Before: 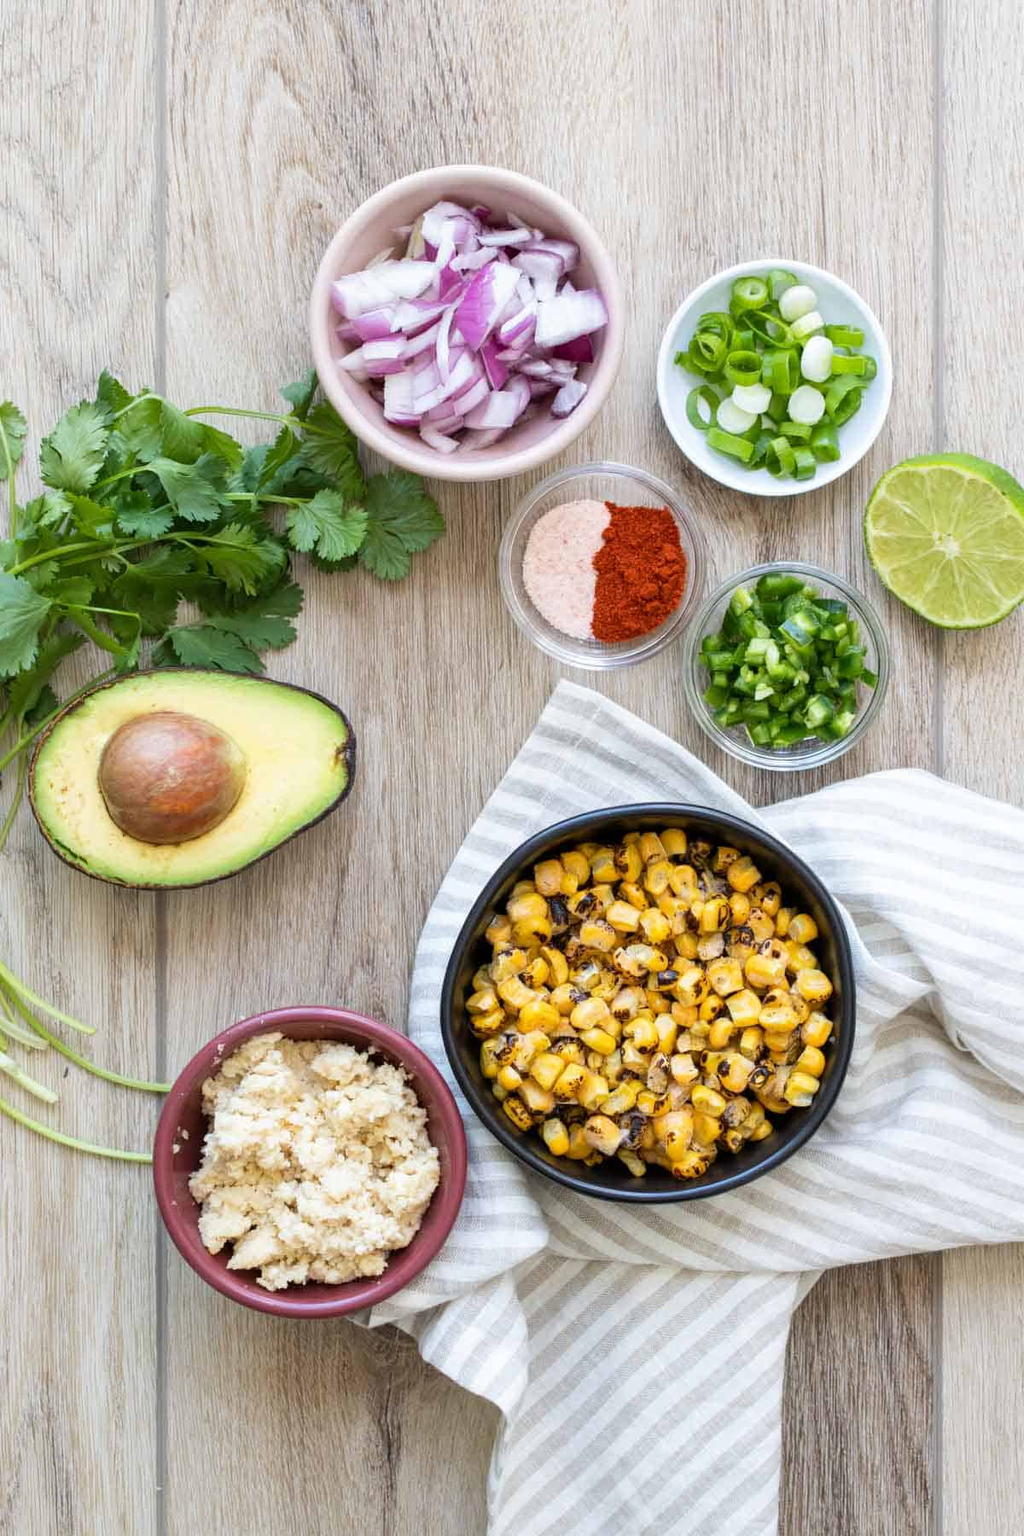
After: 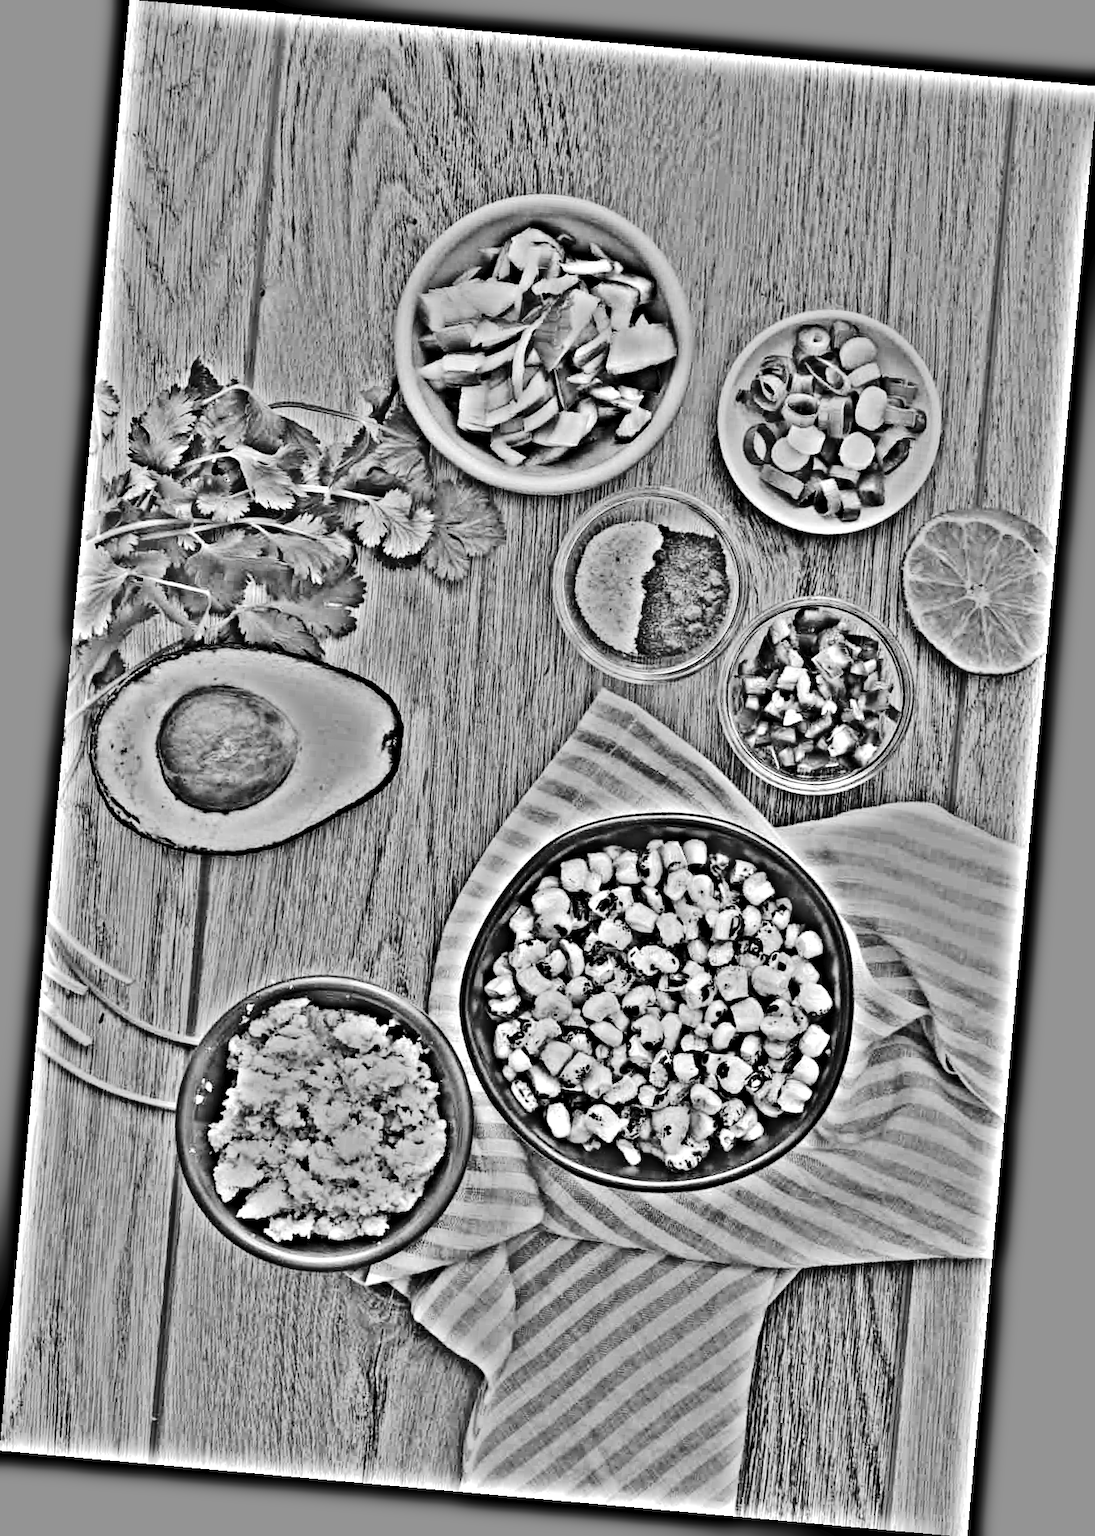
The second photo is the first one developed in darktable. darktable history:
tone curve: curves: ch0 [(0, 0) (0.003, 0.017) (0.011, 0.017) (0.025, 0.017) (0.044, 0.019) (0.069, 0.03) (0.1, 0.046) (0.136, 0.066) (0.177, 0.104) (0.224, 0.151) (0.277, 0.231) (0.335, 0.321) (0.399, 0.454) (0.468, 0.567) (0.543, 0.674) (0.623, 0.763) (0.709, 0.82) (0.801, 0.872) (0.898, 0.934) (1, 1)], preserve colors none
highpass: on, module defaults
rotate and perspective: rotation 5.12°, automatic cropping off
